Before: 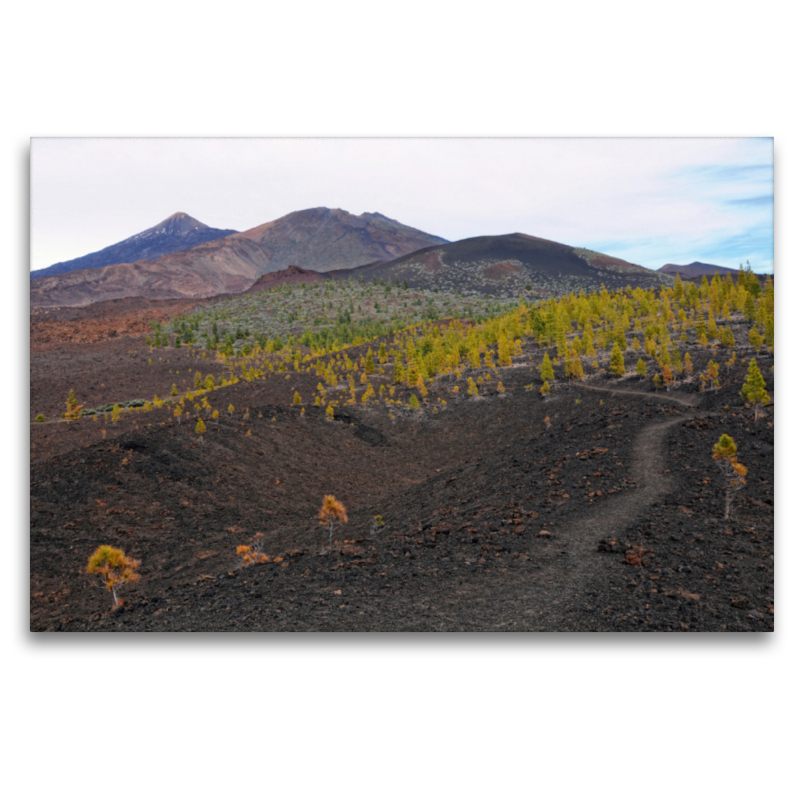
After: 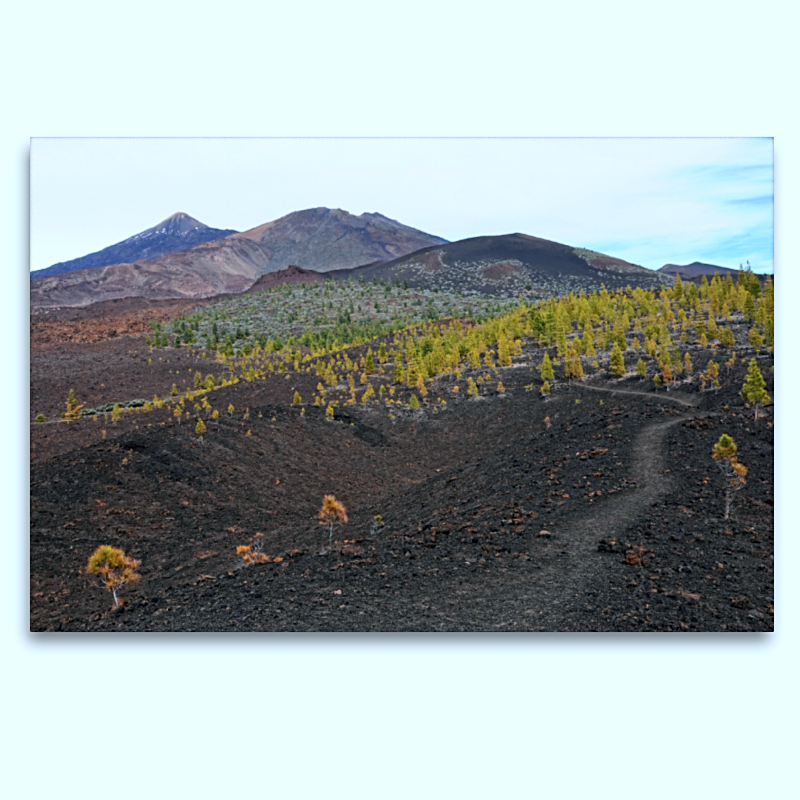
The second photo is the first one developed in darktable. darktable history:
color calibration: illuminant Planckian (black body), x 0.368, y 0.361, temperature 4277.77 K
contrast brightness saturation: contrast 0.153, brightness 0.054
sharpen: on, module defaults
